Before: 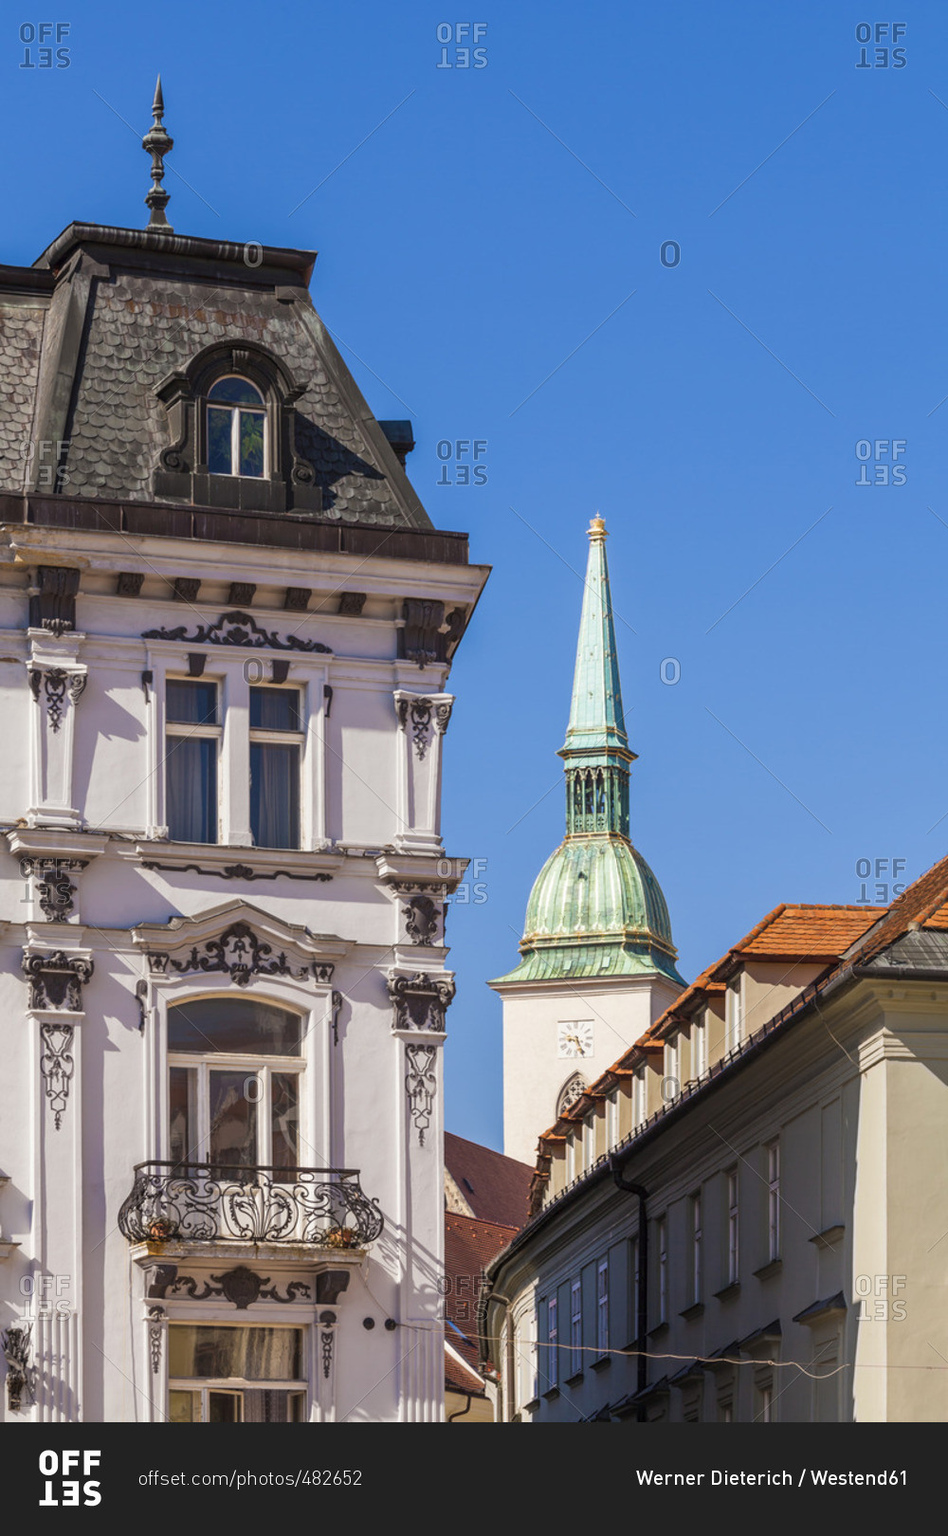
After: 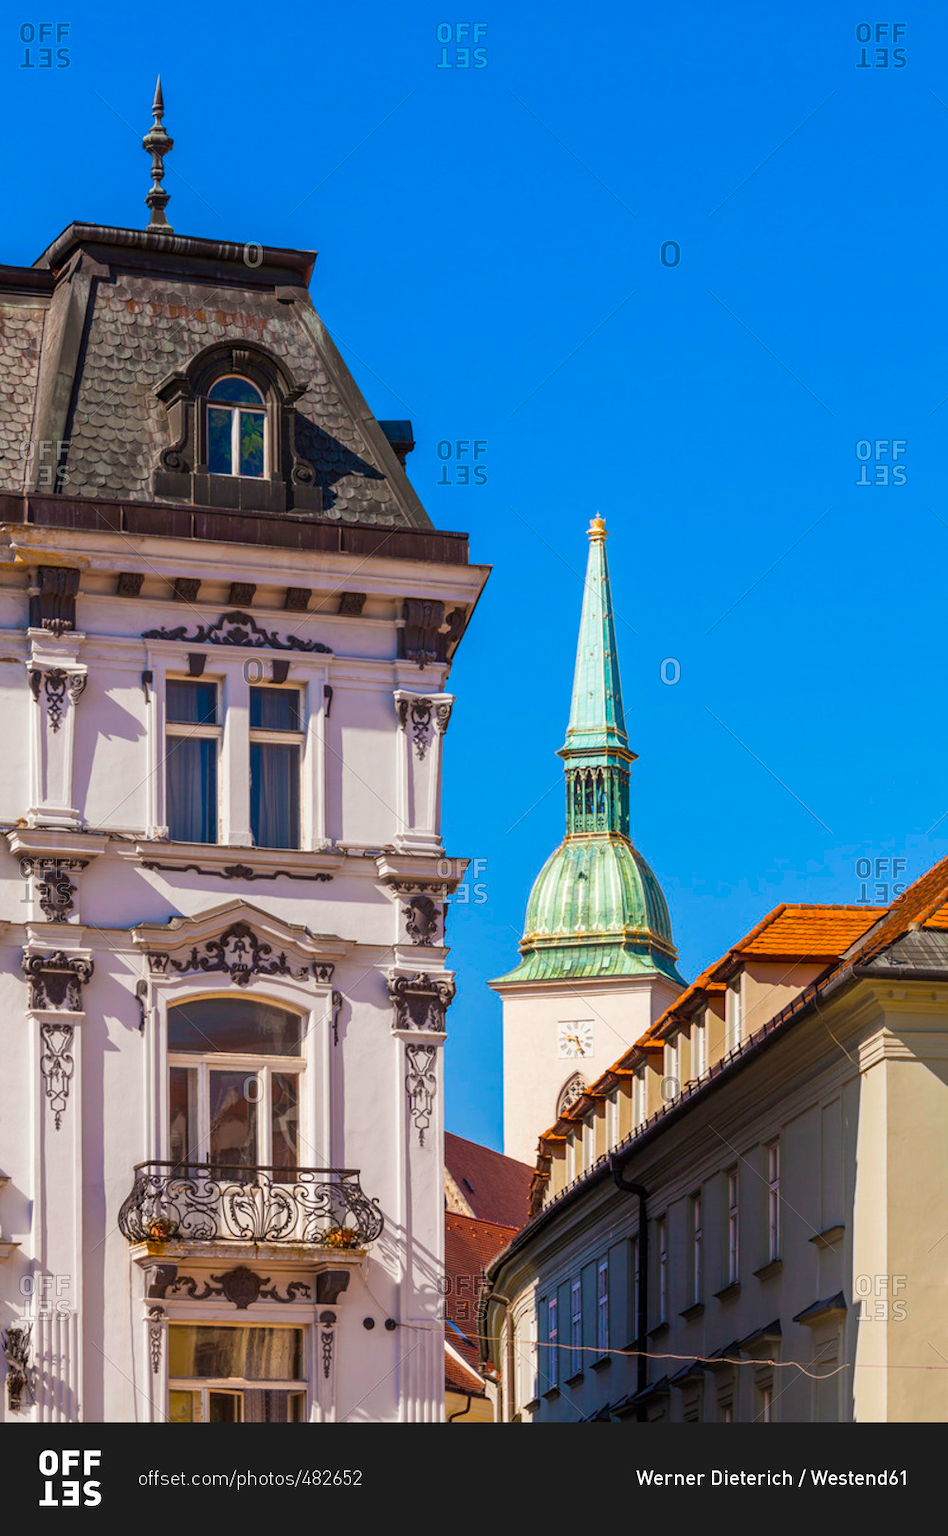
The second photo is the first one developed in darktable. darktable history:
color balance rgb: linear chroma grading › global chroma 15.636%, perceptual saturation grading › global saturation 19.422%
